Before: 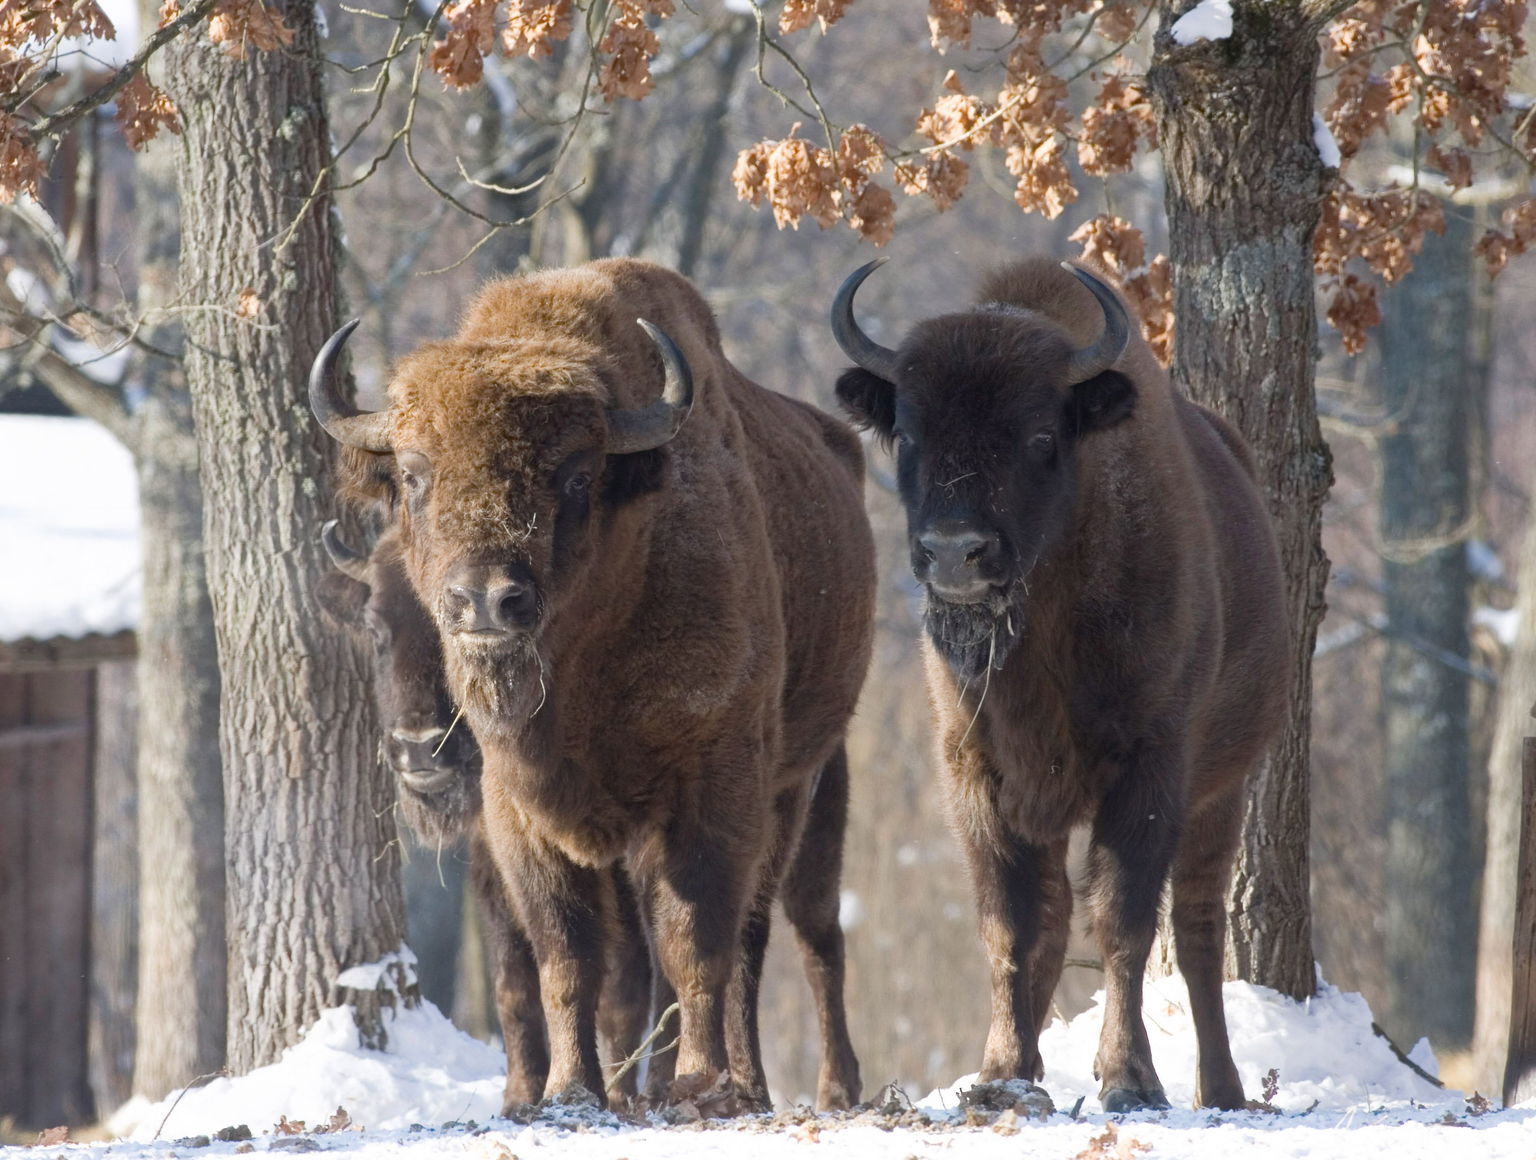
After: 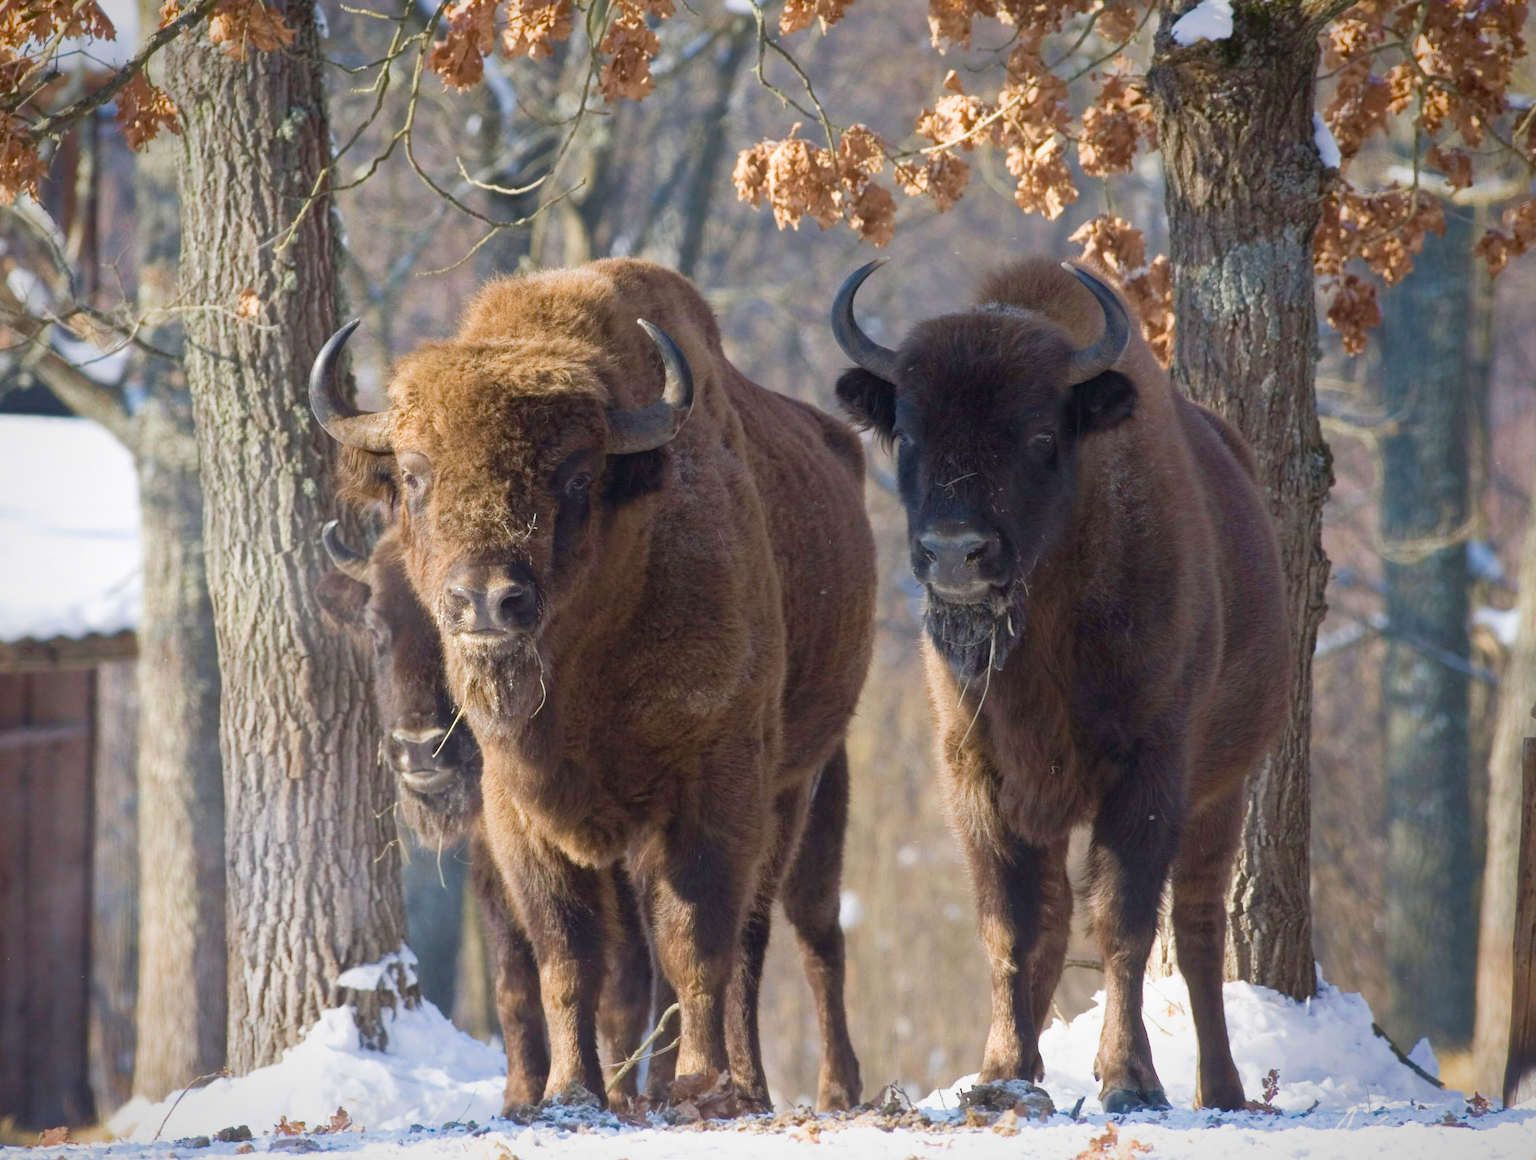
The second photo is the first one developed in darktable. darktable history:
vignetting: fall-off radius 69.21%, saturation 0.374, automatic ratio true
velvia: strength 39.89%
